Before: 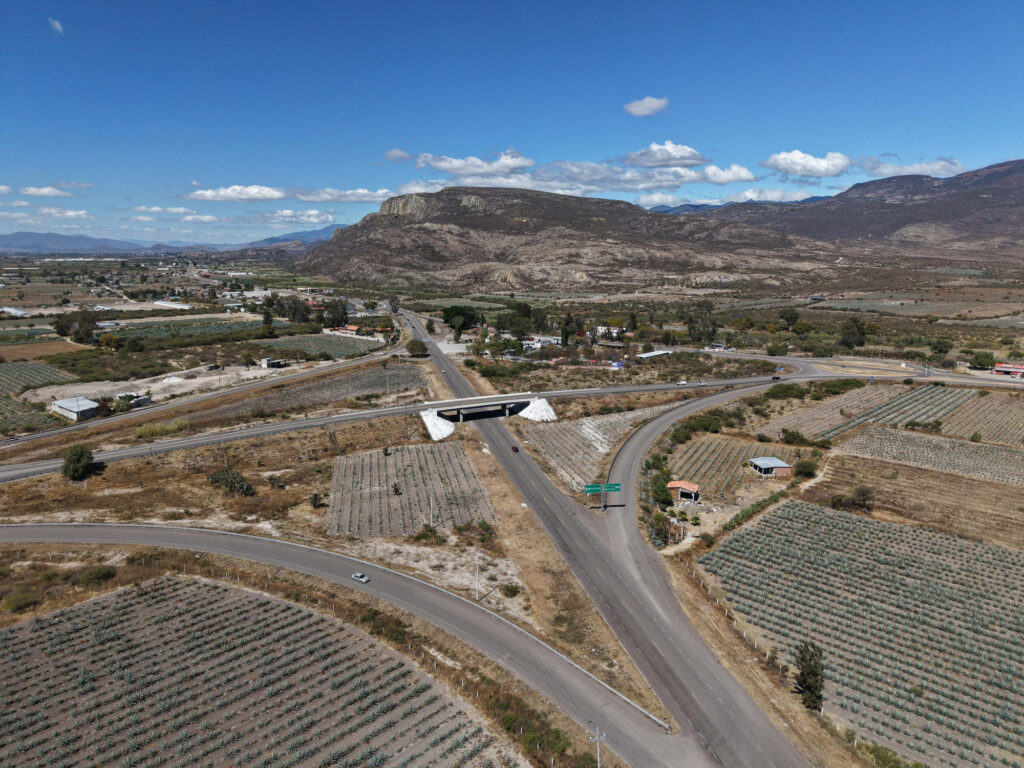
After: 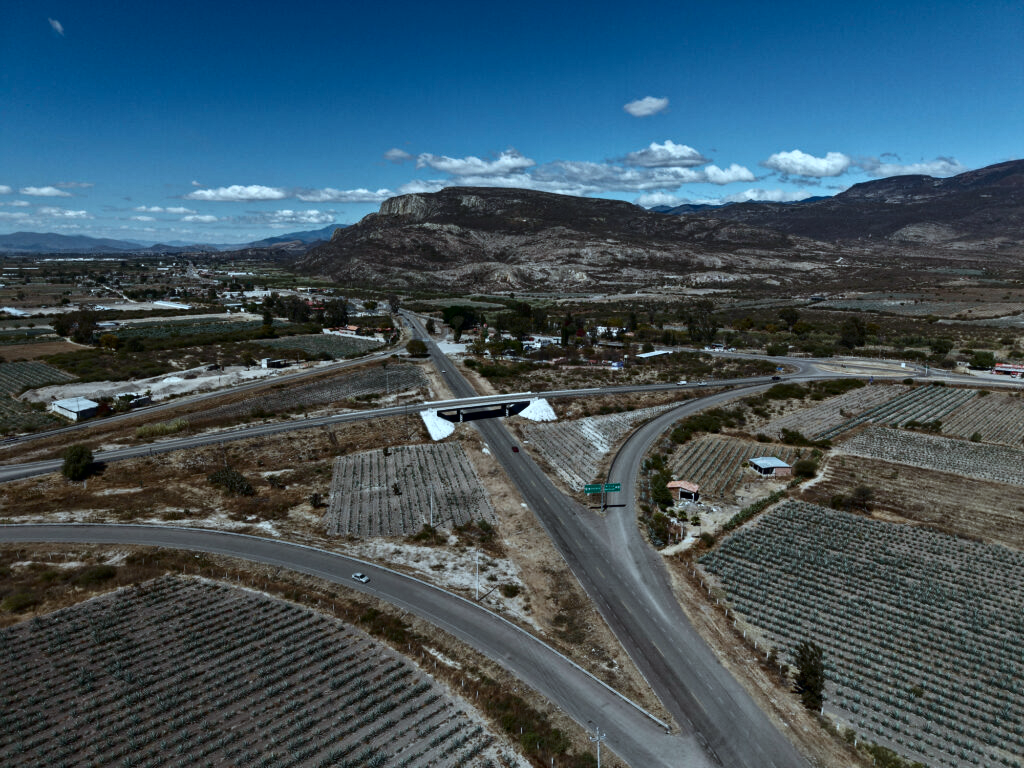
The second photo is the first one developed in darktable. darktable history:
color correction: highlights a* -13.34, highlights b* -17.62, saturation 0.714
contrast brightness saturation: contrast 0.188, brightness -0.231, saturation 0.111
